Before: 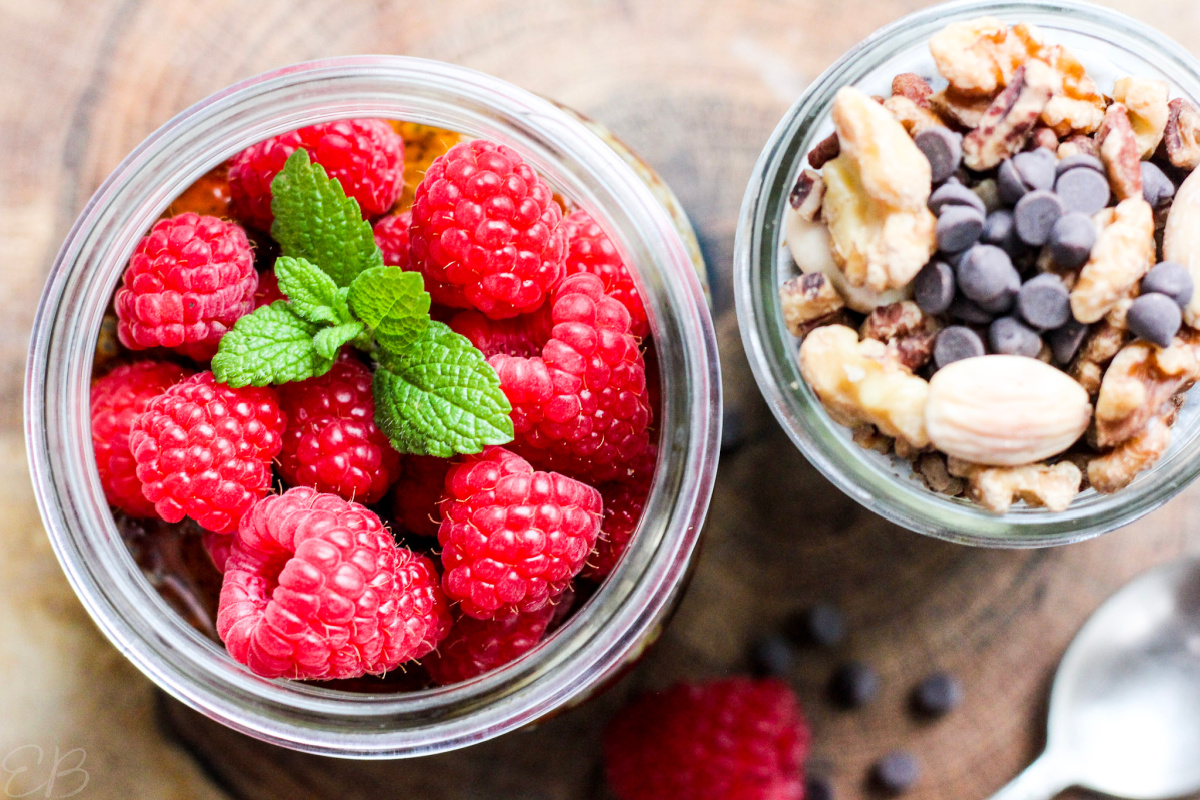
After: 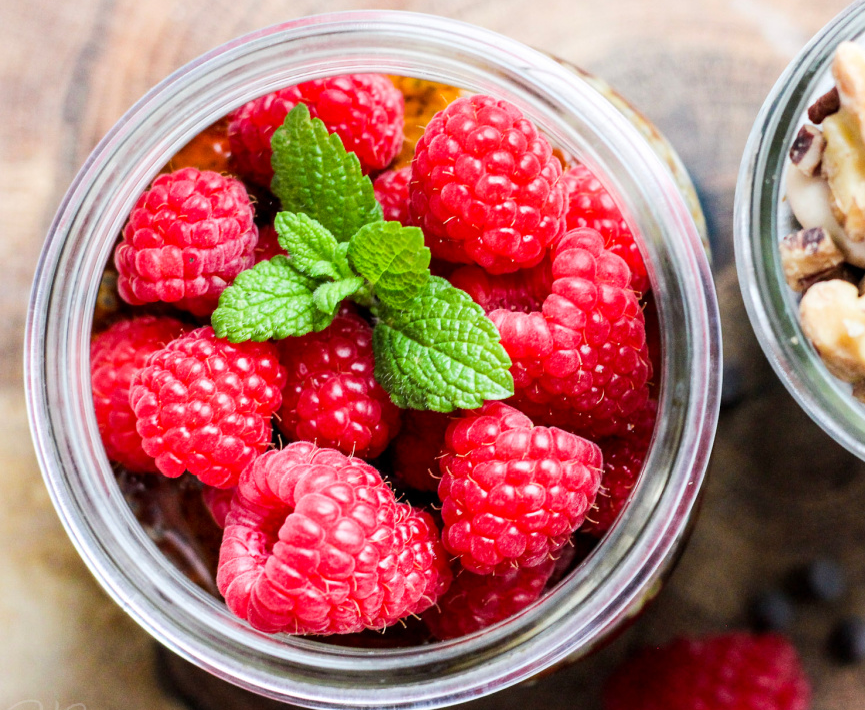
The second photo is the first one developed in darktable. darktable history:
crop: top 5.745%, right 27.892%, bottom 5.502%
